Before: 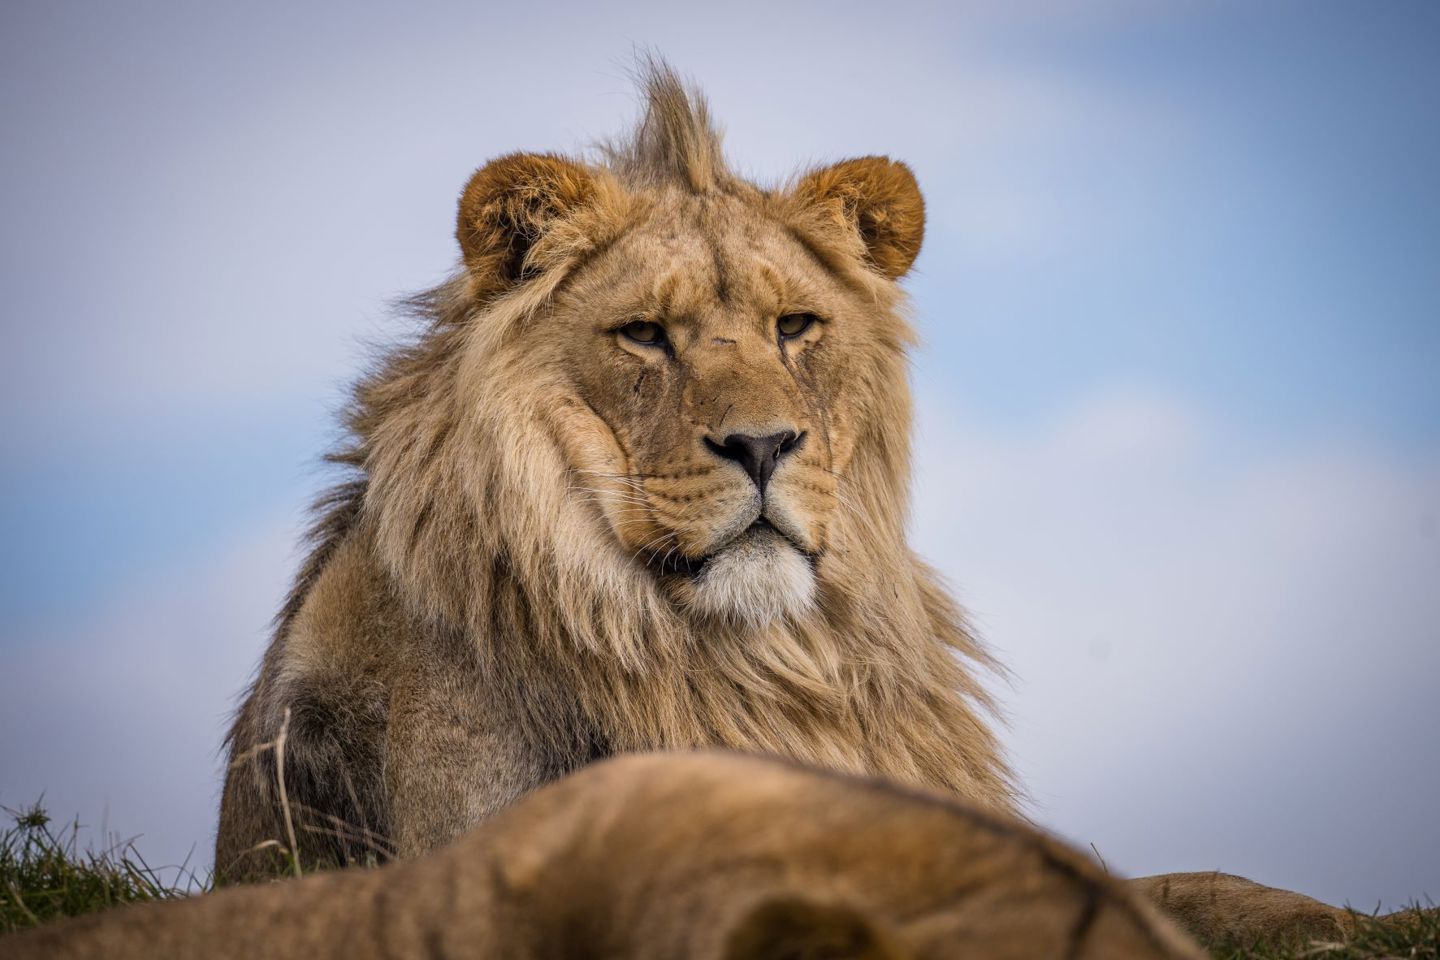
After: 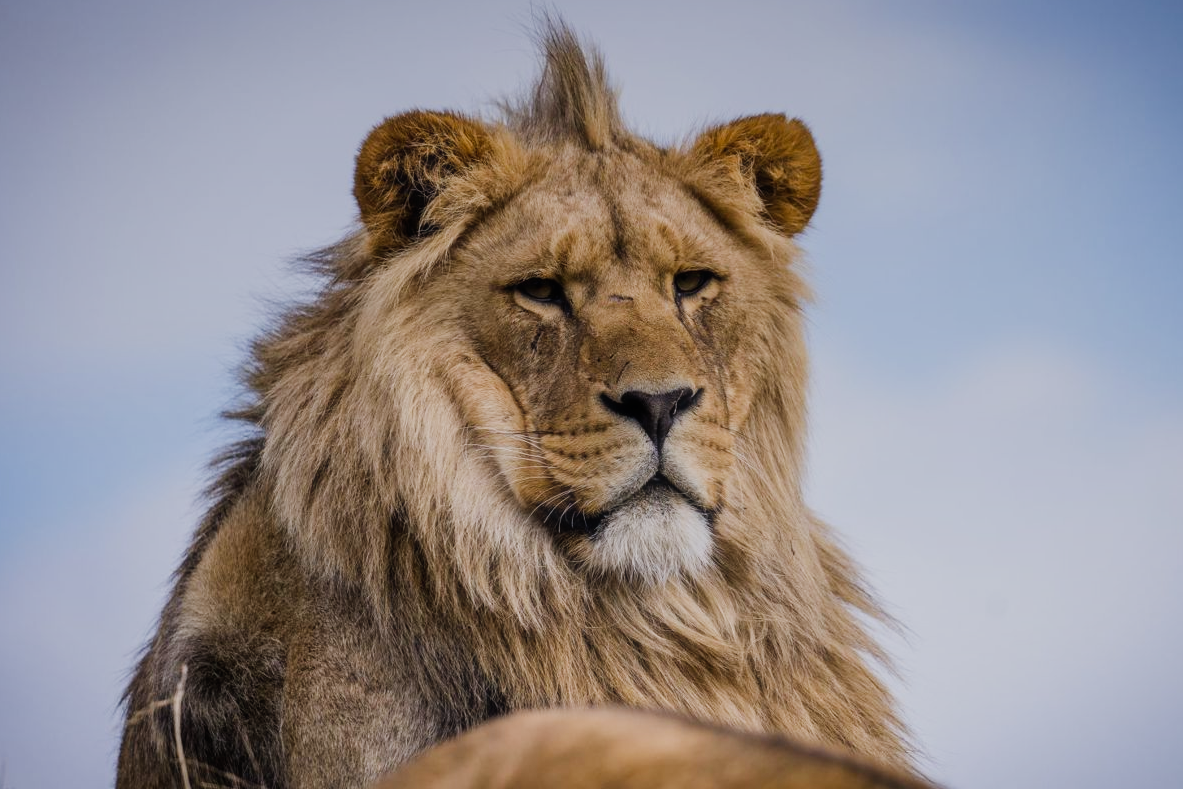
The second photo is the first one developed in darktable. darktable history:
crop and rotate: left 7.196%, top 4.574%, right 10.605%, bottom 13.178%
white balance: red 0.983, blue 1.036
haze removal: strength -0.1, adaptive false
sigmoid: on, module defaults
graduated density: on, module defaults
